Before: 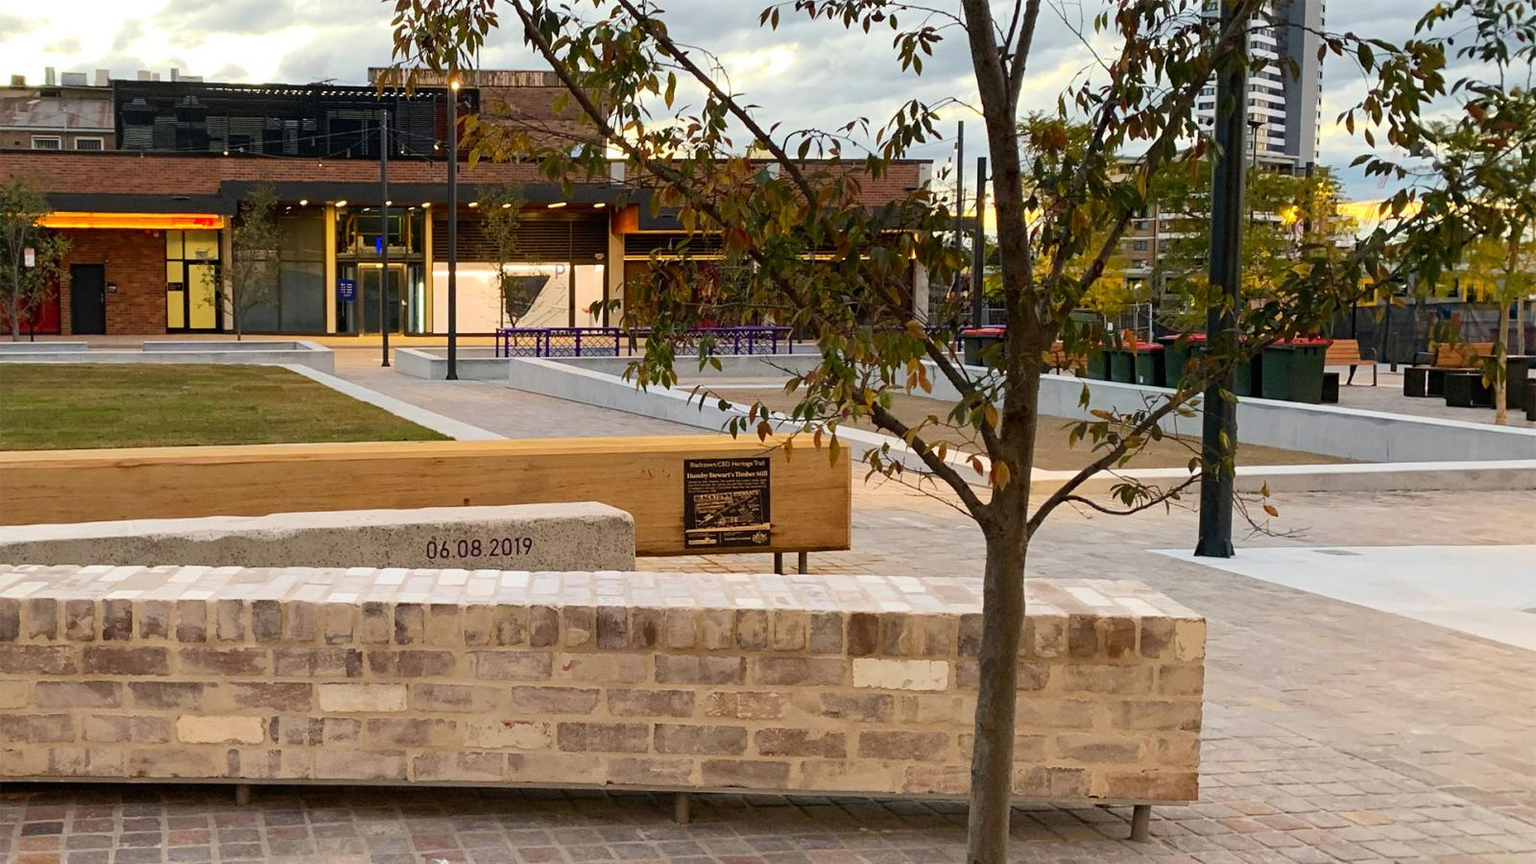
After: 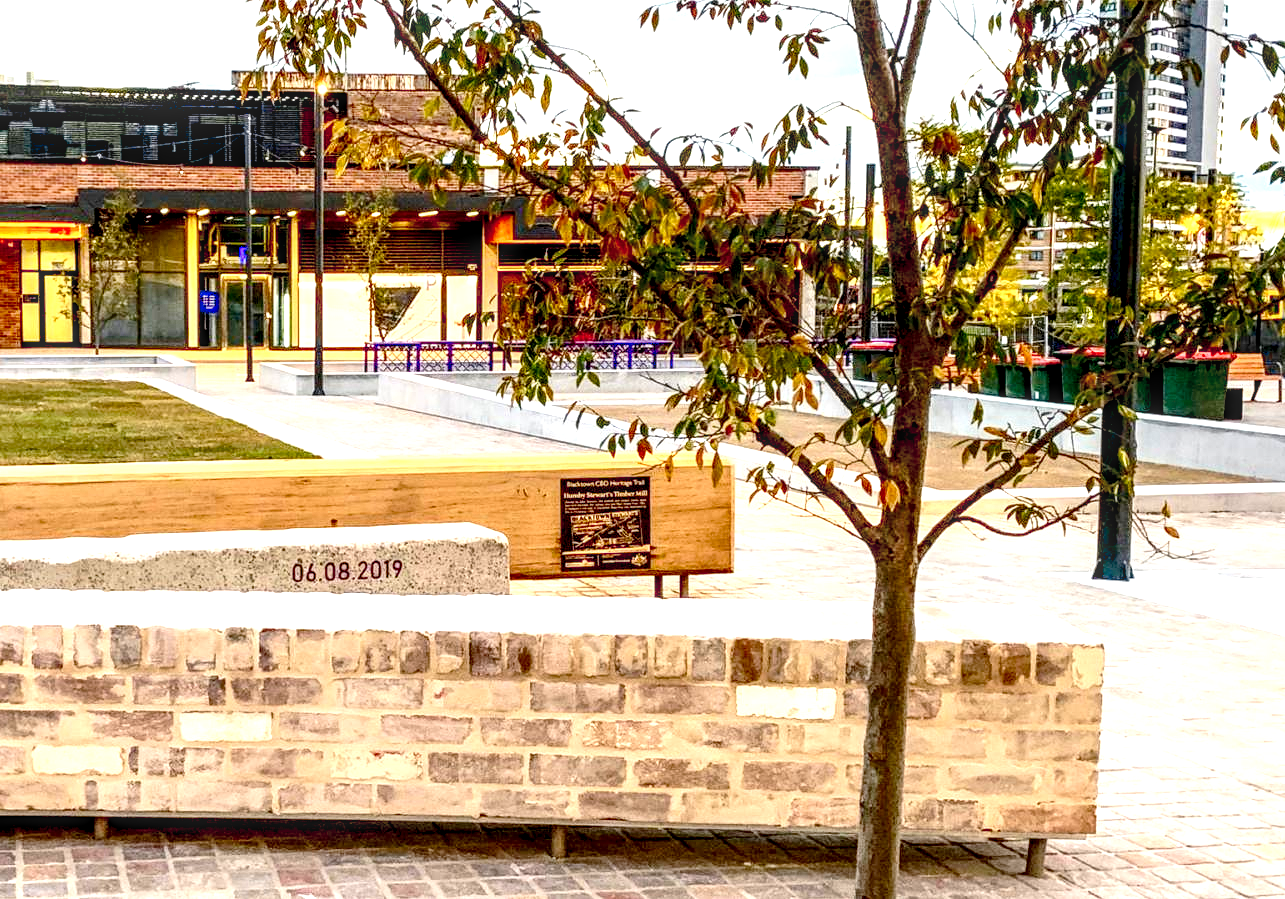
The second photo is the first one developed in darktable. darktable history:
tone equalizer: -8 EV -1.1 EV, -7 EV -1.05 EV, -6 EV -0.859 EV, -5 EV -0.608 EV, -3 EV 0.551 EV, -2 EV 0.865 EV, -1 EV 1 EV, +0 EV 1.08 EV, edges refinement/feathering 500, mask exposure compensation -1.57 EV, preserve details guided filter
levels: levels [0, 0.445, 1]
contrast brightness saturation: contrast 0.13, brightness -0.058, saturation 0.152
exposure: exposure 0.631 EV, compensate exposure bias true, compensate highlight preservation false
tone curve: curves: ch0 [(0.047, 0) (0.292, 0.352) (0.657, 0.678) (1, 0.958)], preserve colors none
local contrast: highlights 2%, shadows 6%, detail 181%
crop and rotate: left 9.522%, right 10.146%
